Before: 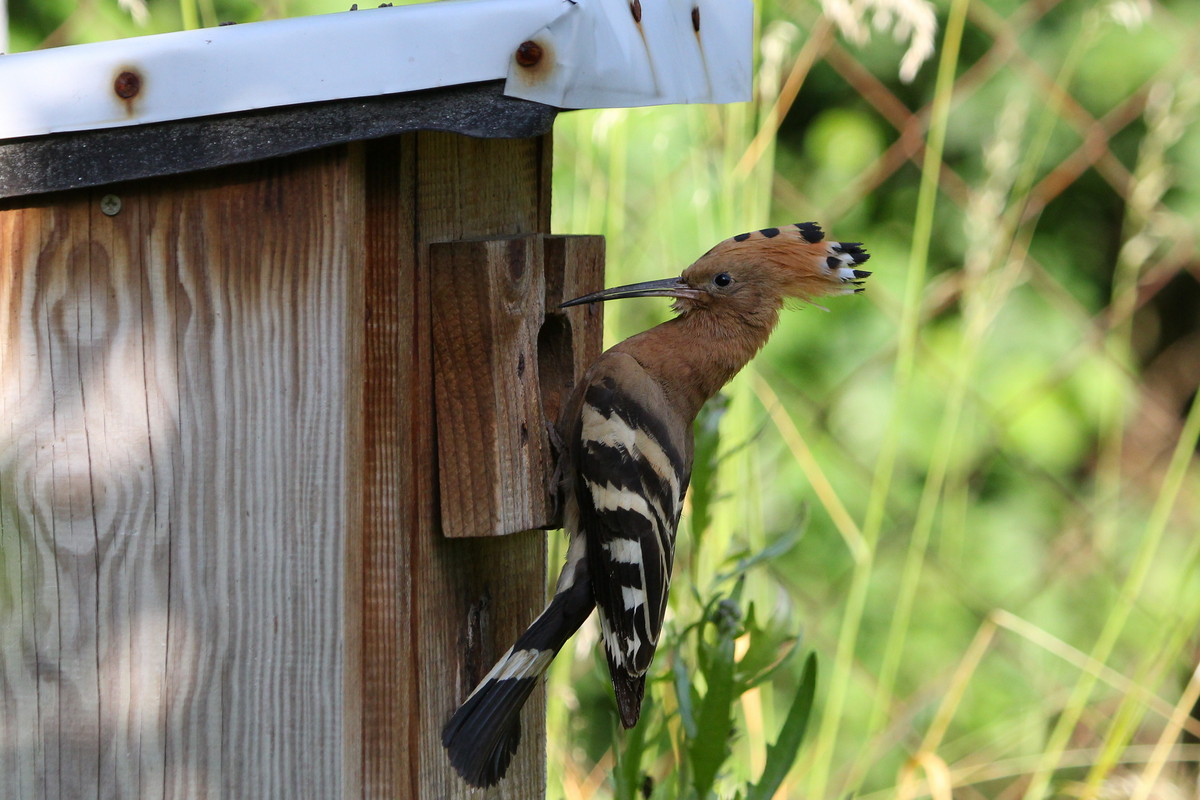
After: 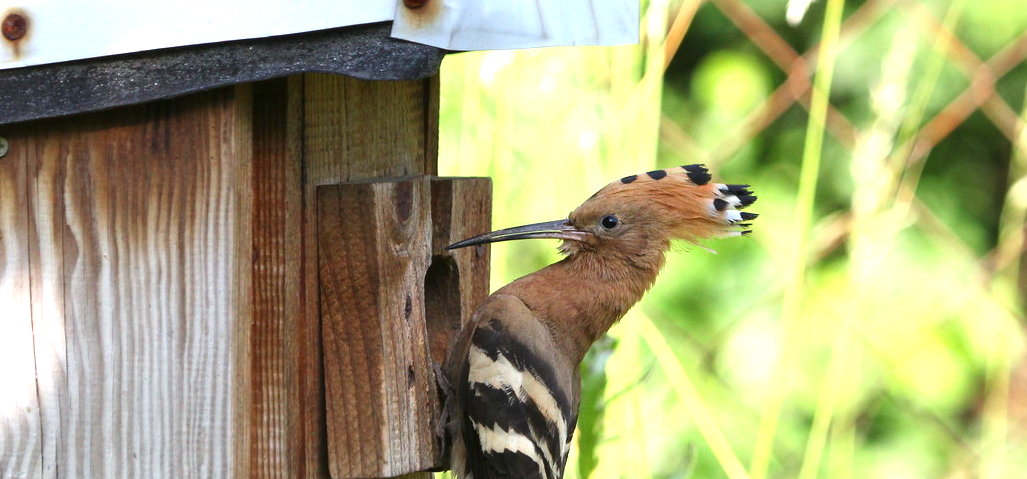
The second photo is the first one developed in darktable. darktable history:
crop and rotate: left 9.468%, top 7.296%, right 4.913%, bottom 32.797%
exposure: black level correction 0, exposure 1.103 EV, compensate exposure bias true, compensate highlight preservation false
